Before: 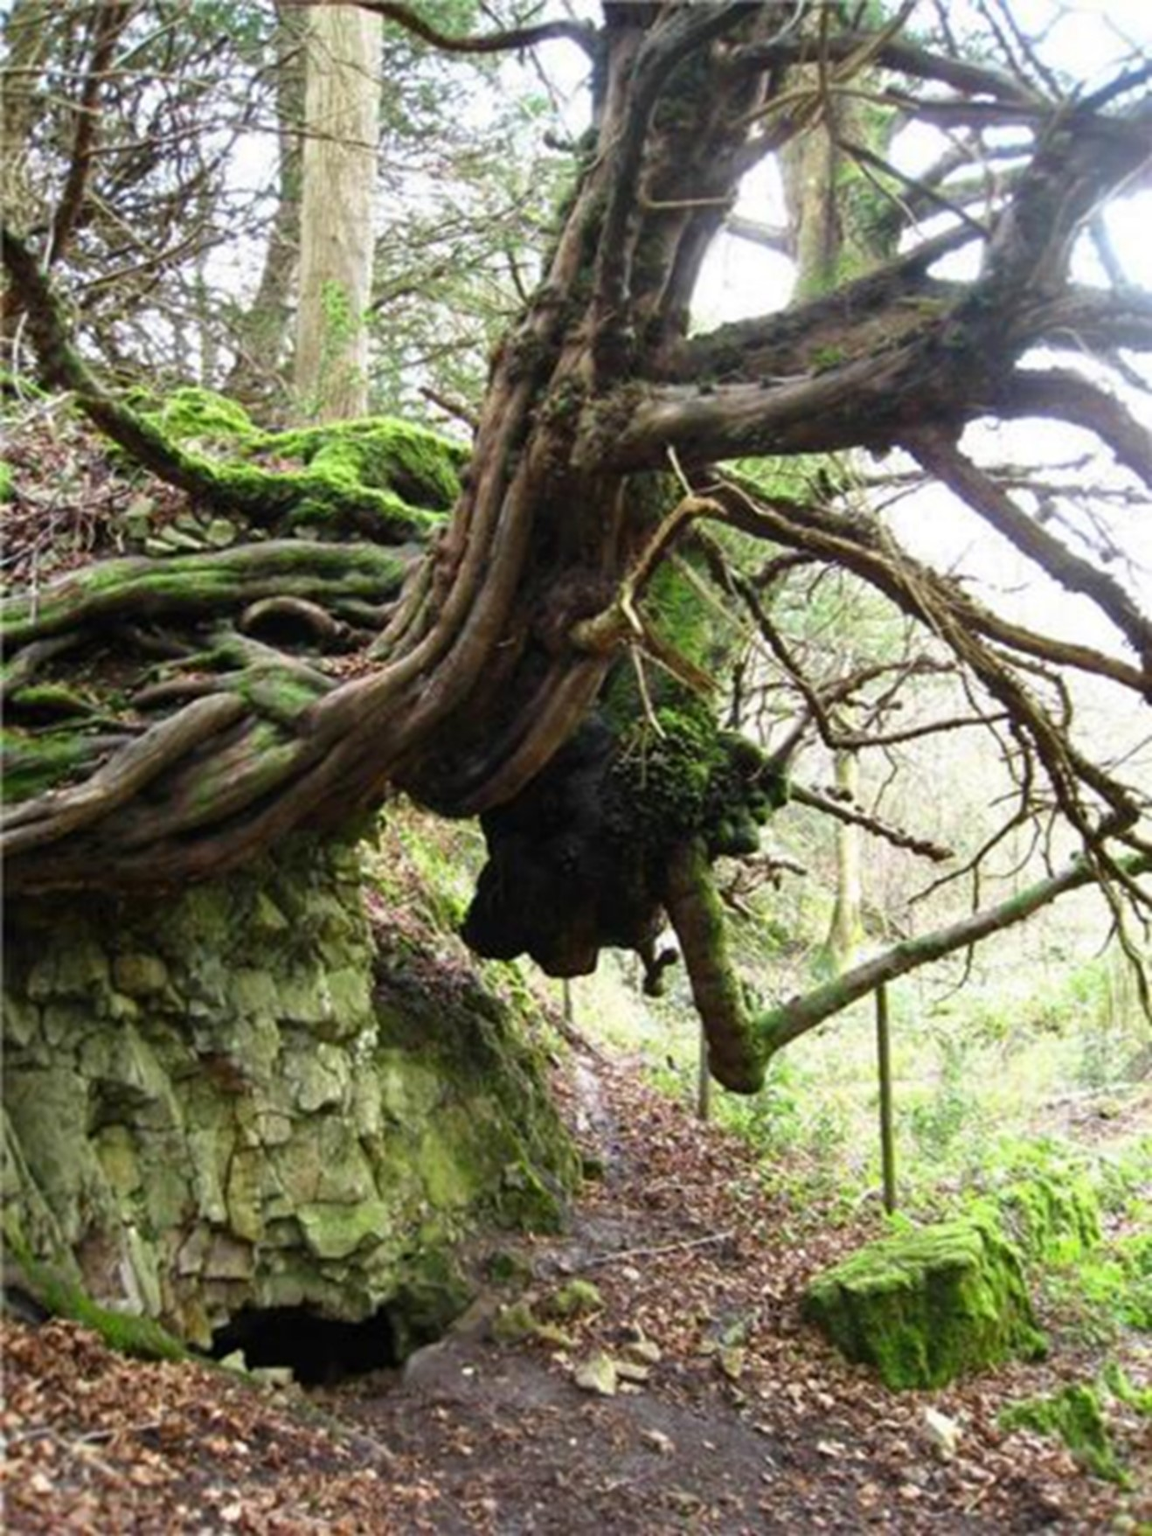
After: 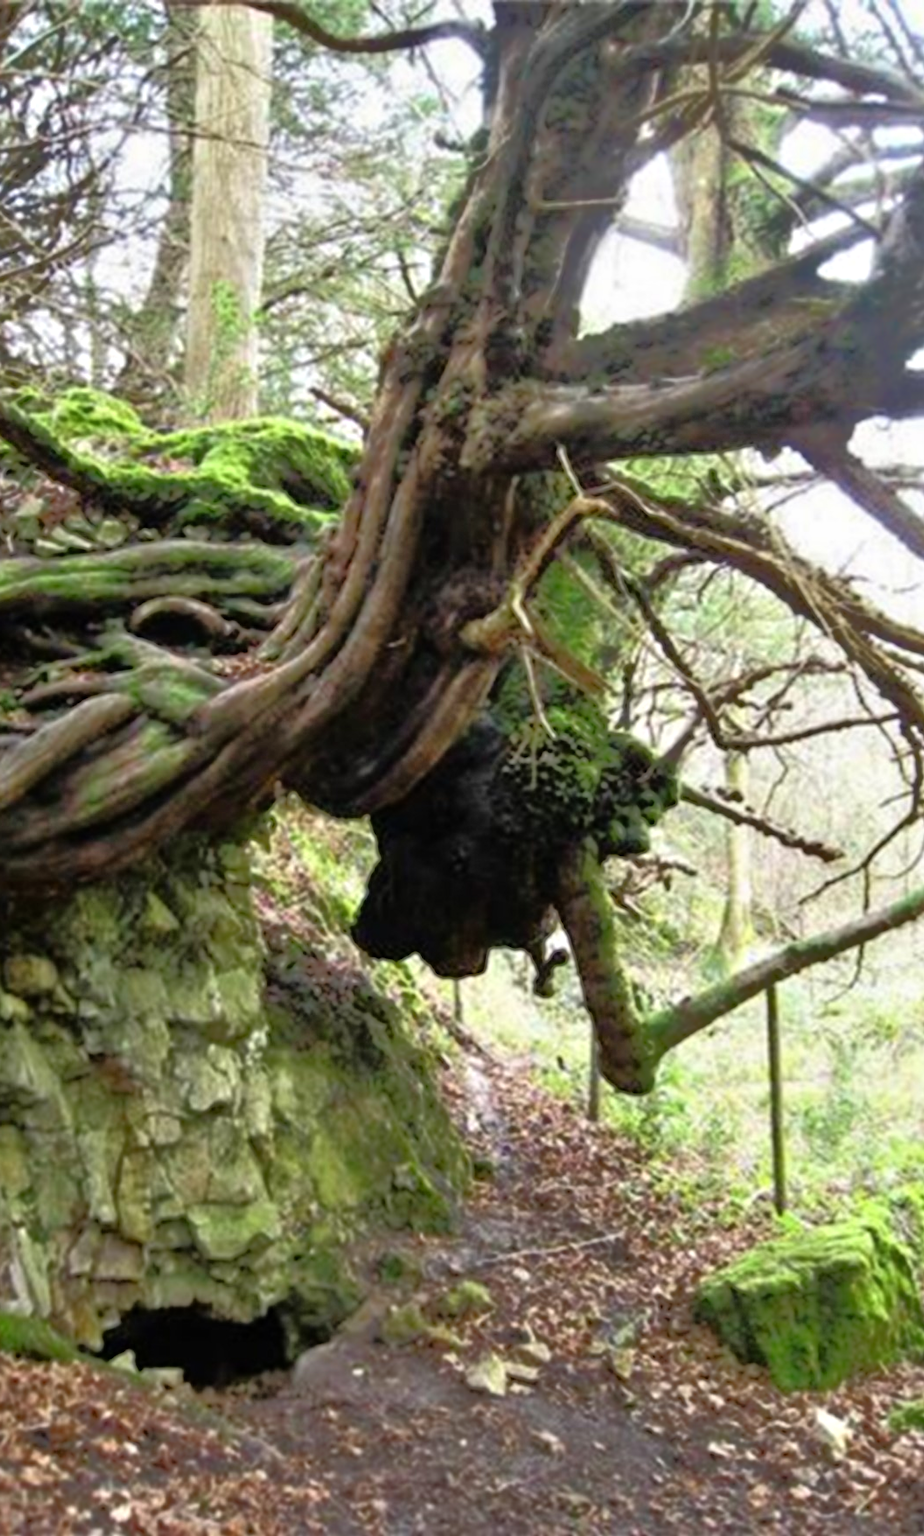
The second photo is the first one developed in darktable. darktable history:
crop and rotate: left 9.597%, right 10.195%
tone equalizer: -8 EV -0.528 EV, -7 EV -0.319 EV, -6 EV -0.083 EV, -5 EV 0.413 EV, -4 EV 0.985 EV, -3 EV 0.791 EV, -2 EV -0.01 EV, -1 EV 0.14 EV, +0 EV -0.012 EV, smoothing 1
